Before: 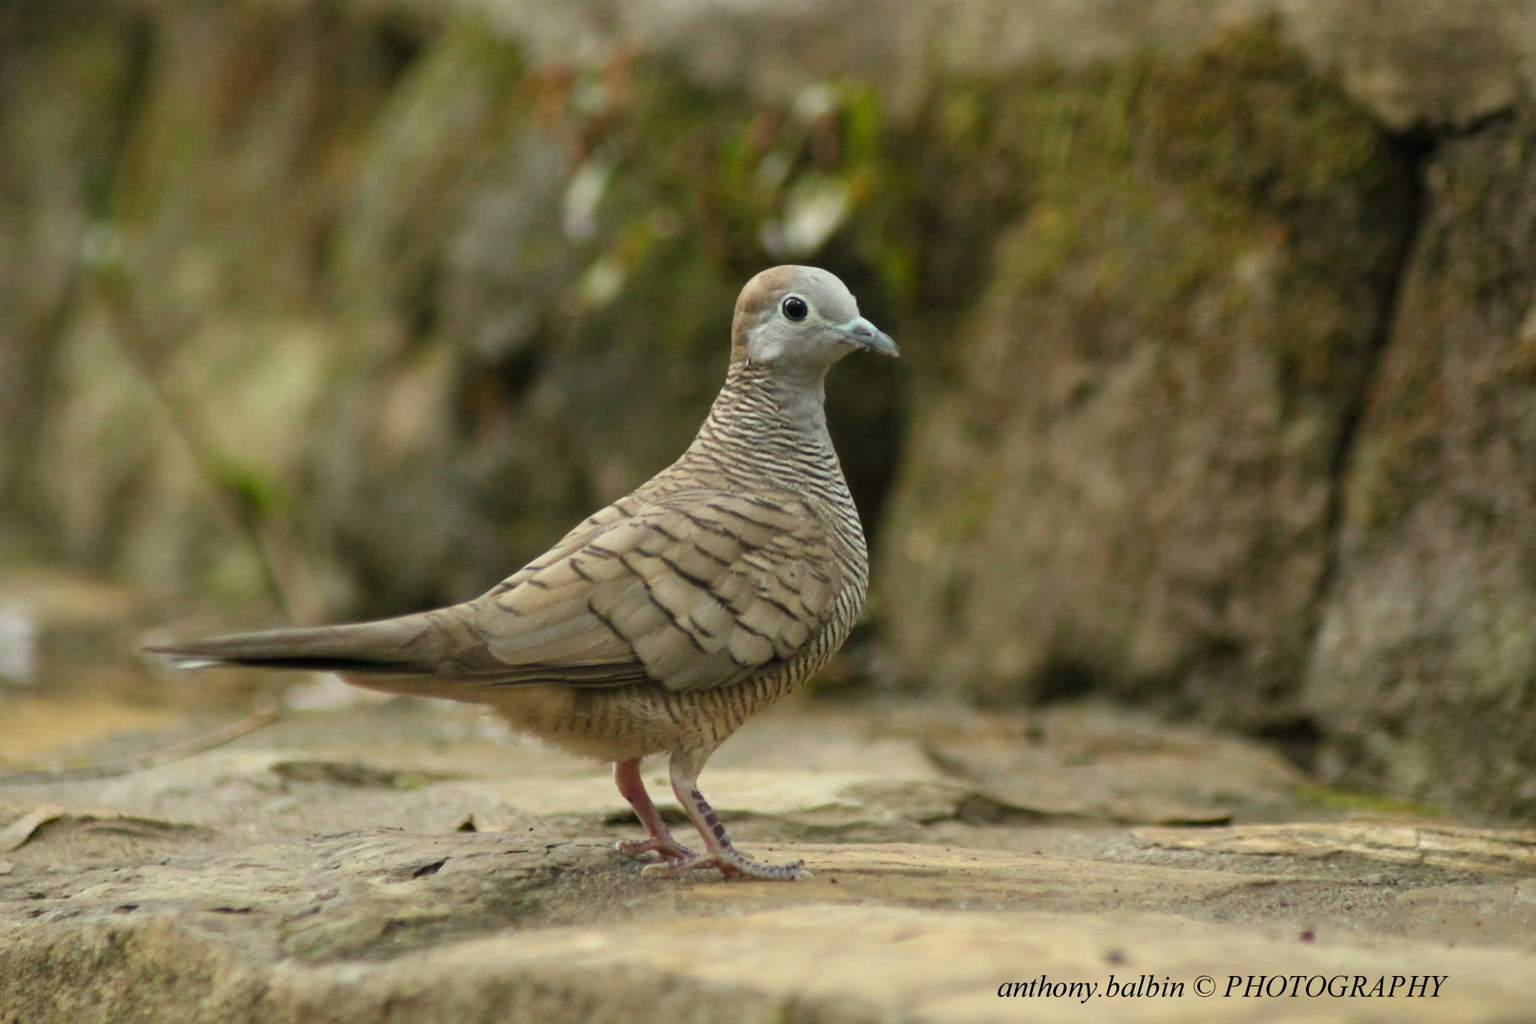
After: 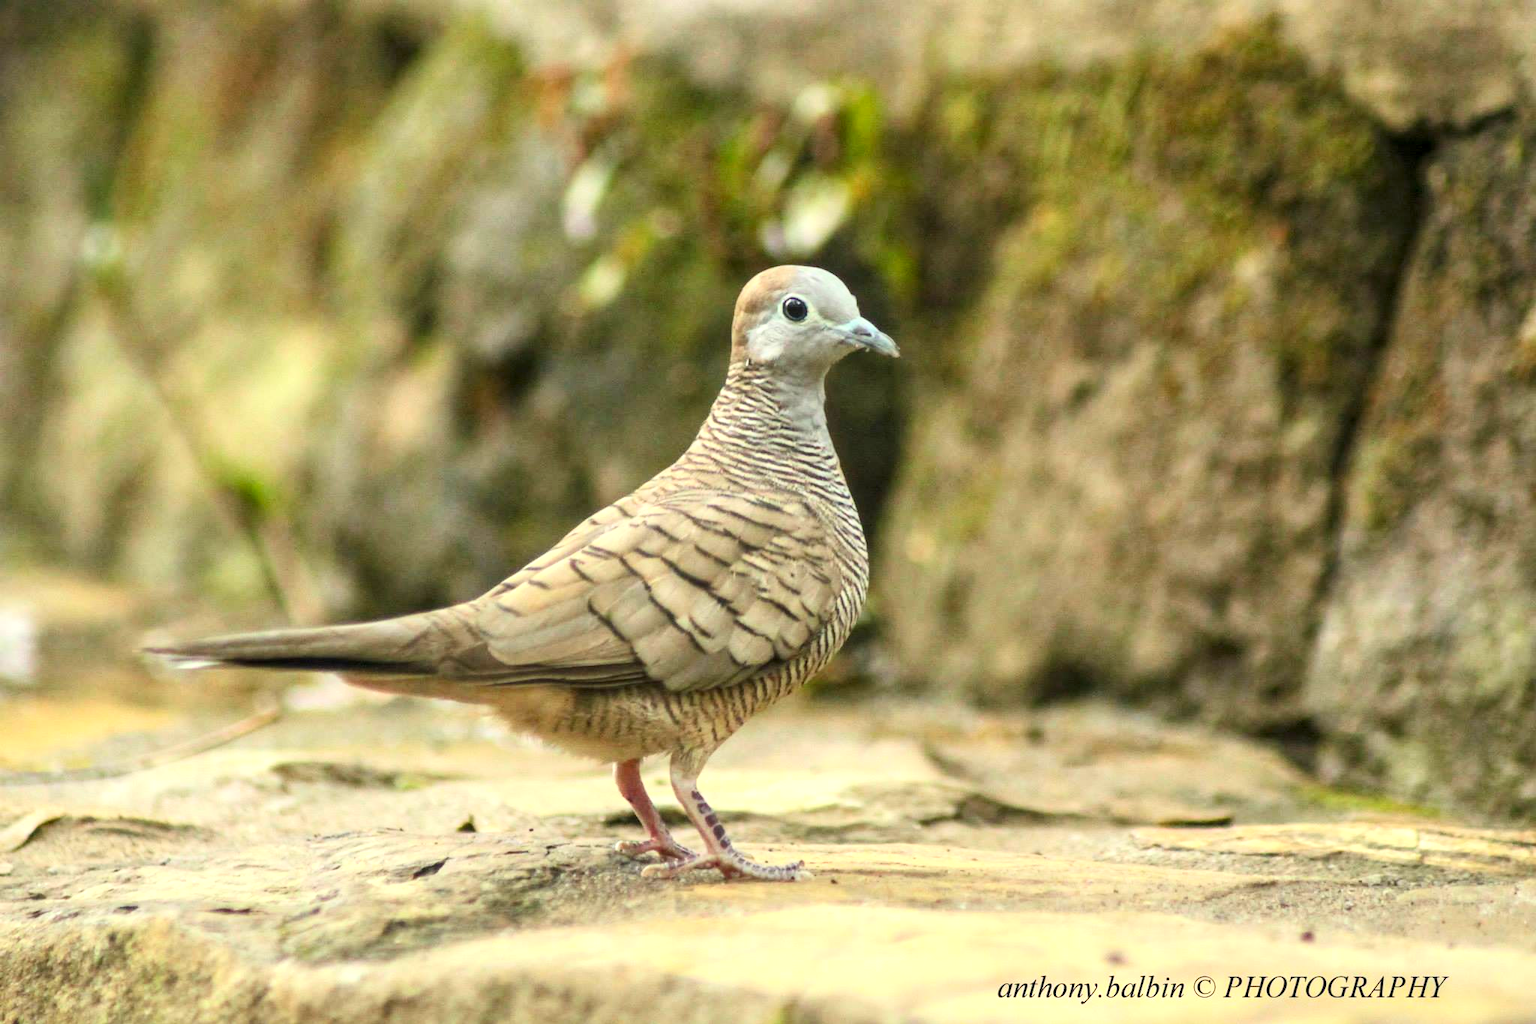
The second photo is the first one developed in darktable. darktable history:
local contrast: on, module defaults
exposure: black level correction 0, exposure 0.7 EV, compensate exposure bias true, compensate highlight preservation false
contrast brightness saturation: contrast 0.2, brightness 0.16, saturation 0.22
